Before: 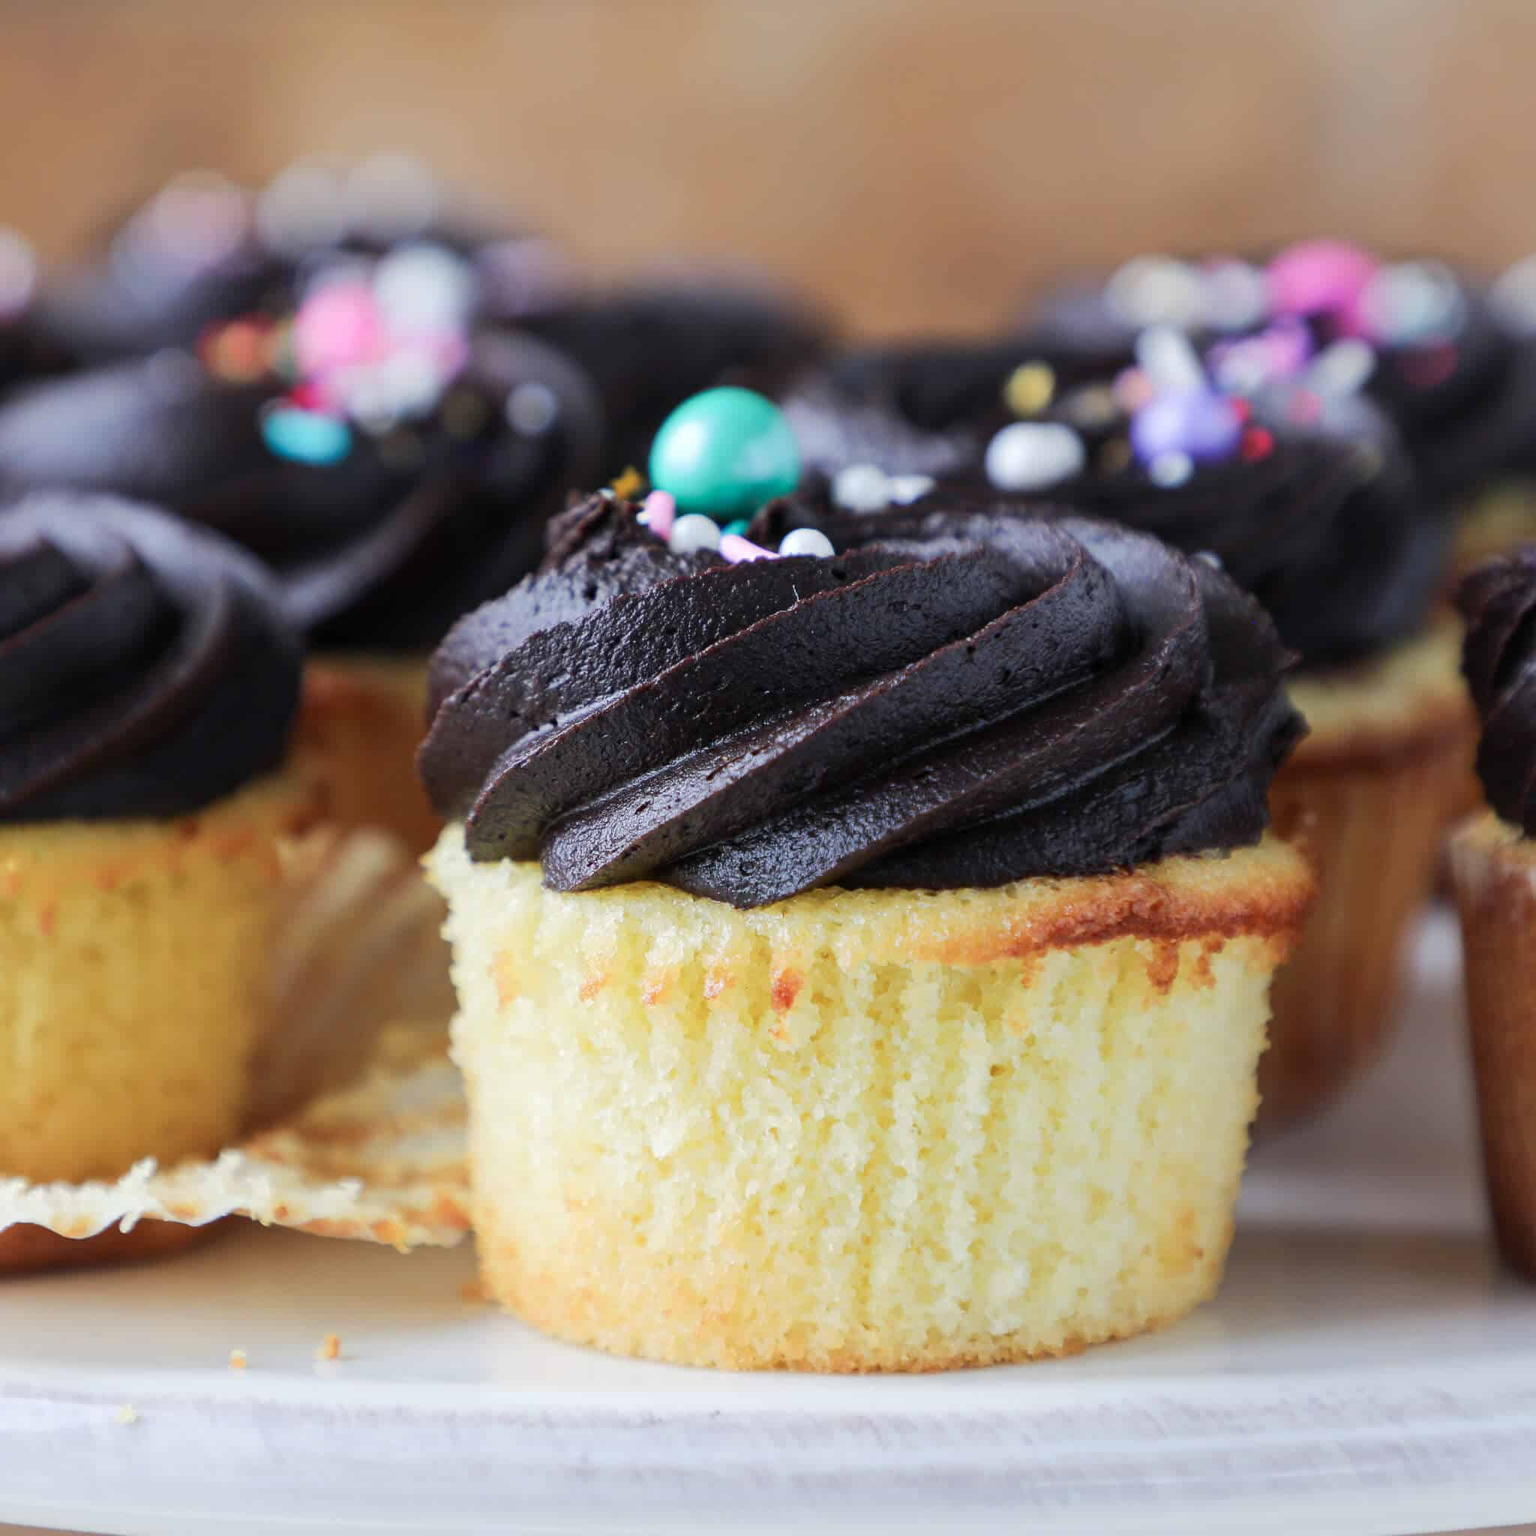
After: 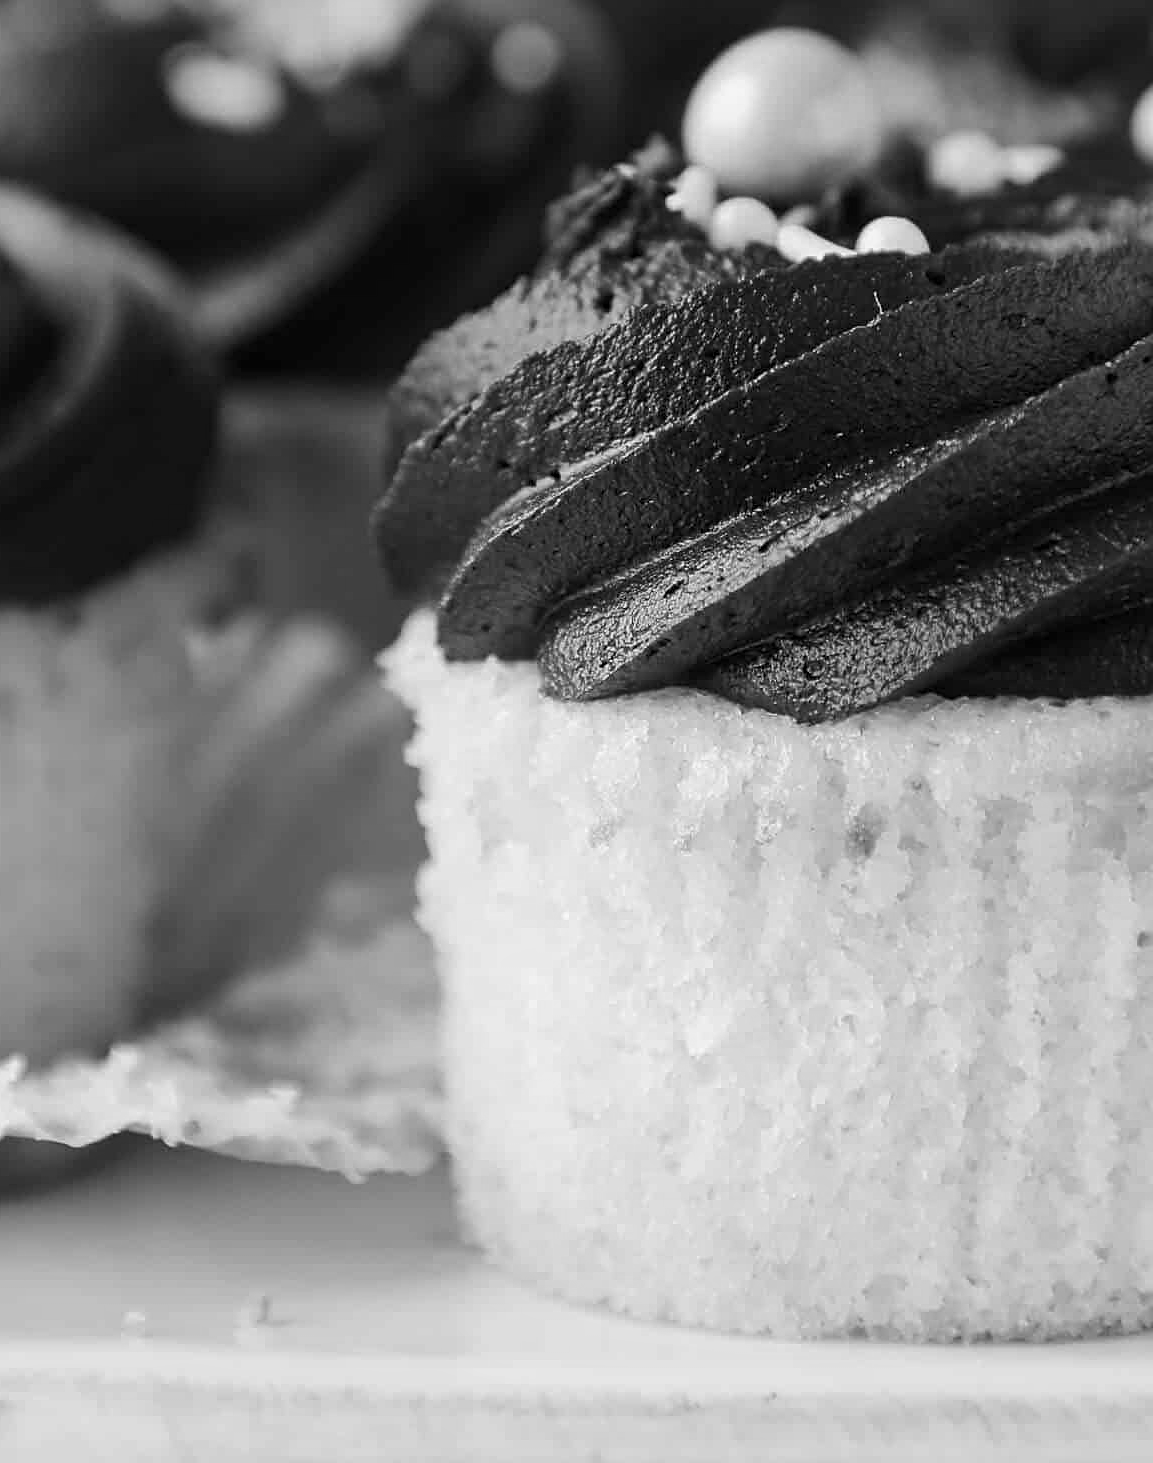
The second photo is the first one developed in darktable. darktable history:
crop: left 8.966%, top 23.852%, right 34.699%, bottom 4.703%
sharpen: on, module defaults
white balance: emerald 1
fill light: on, module defaults
monochrome: a -35.87, b 49.73, size 1.7
